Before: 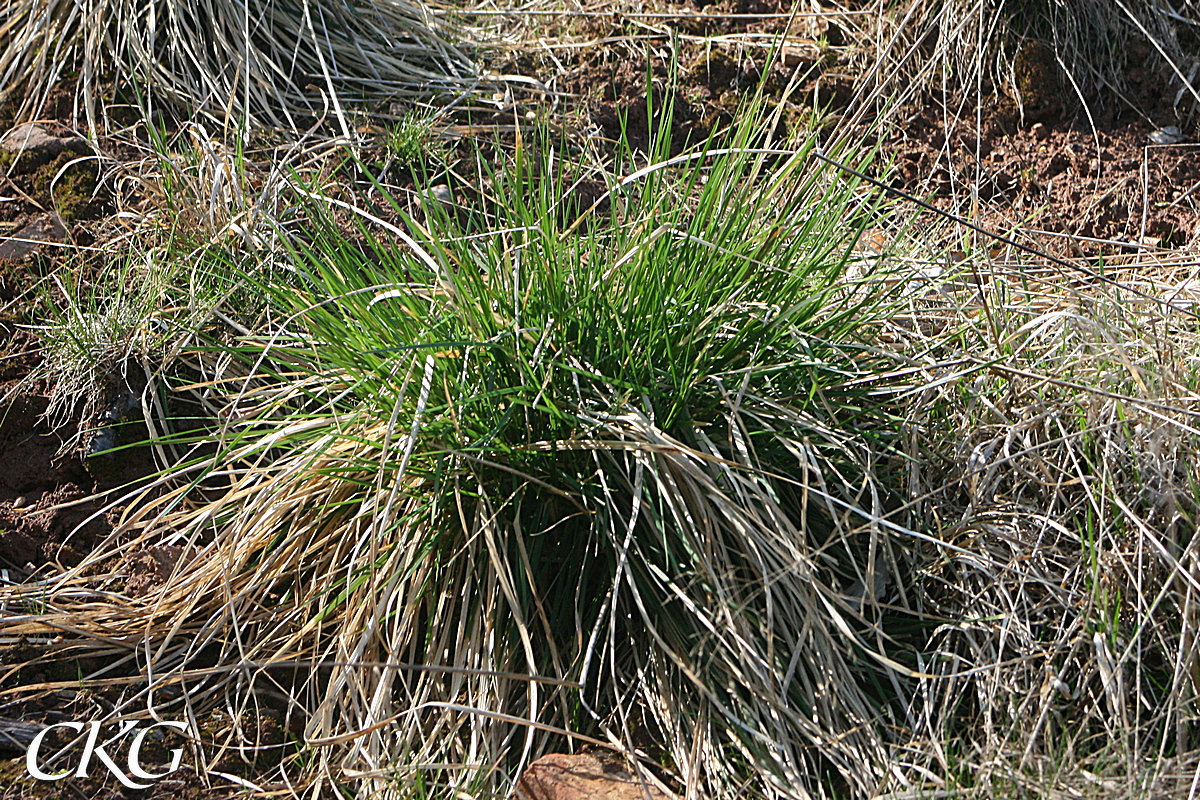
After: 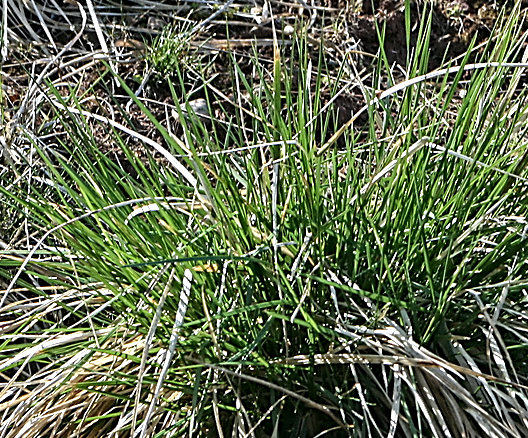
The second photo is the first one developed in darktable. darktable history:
white balance: red 0.967, blue 1.049
contrast equalizer: octaves 7, y [[0.5, 0.542, 0.583, 0.625, 0.667, 0.708], [0.5 ×6], [0.5 ×6], [0, 0.033, 0.067, 0.1, 0.133, 0.167], [0, 0.05, 0.1, 0.15, 0.2, 0.25]]
tone equalizer: on, module defaults
crop: left 20.248%, top 10.86%, right 35.675%, bottom 34.321%
